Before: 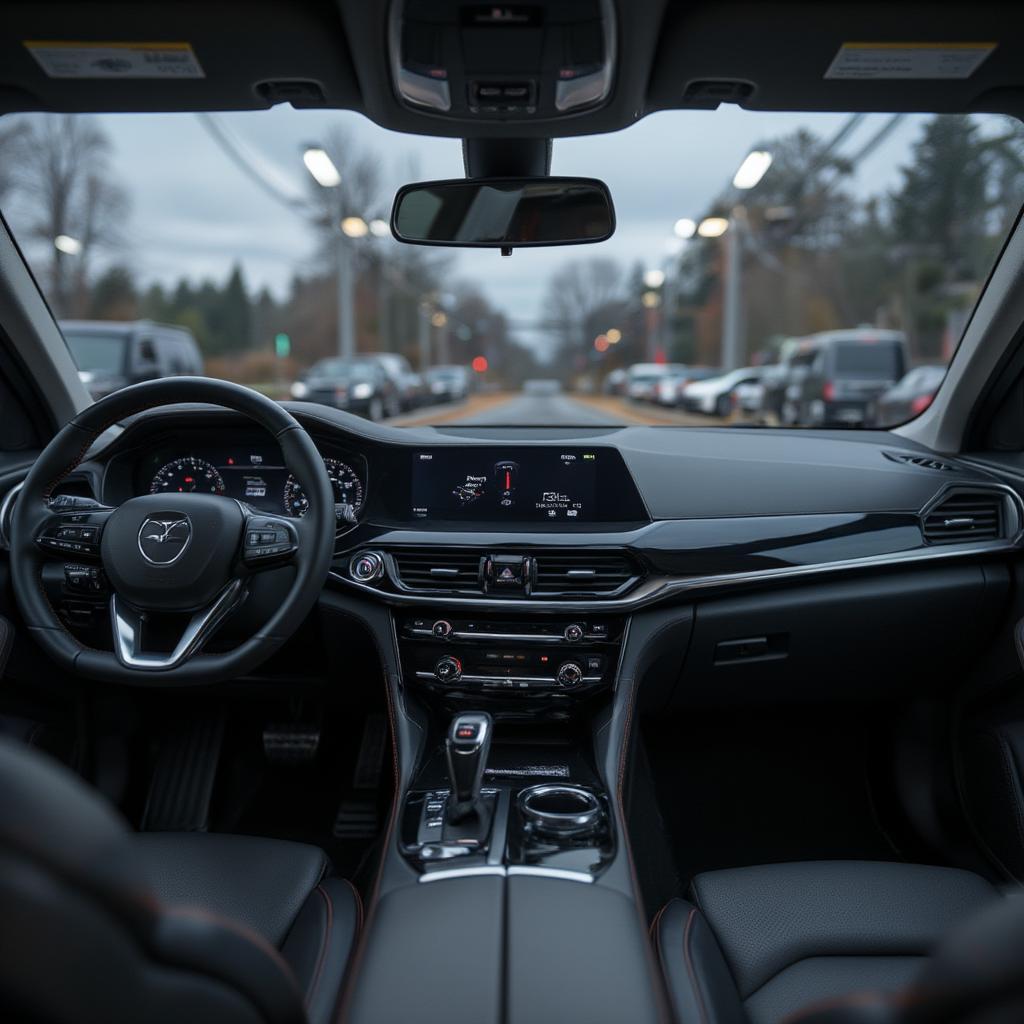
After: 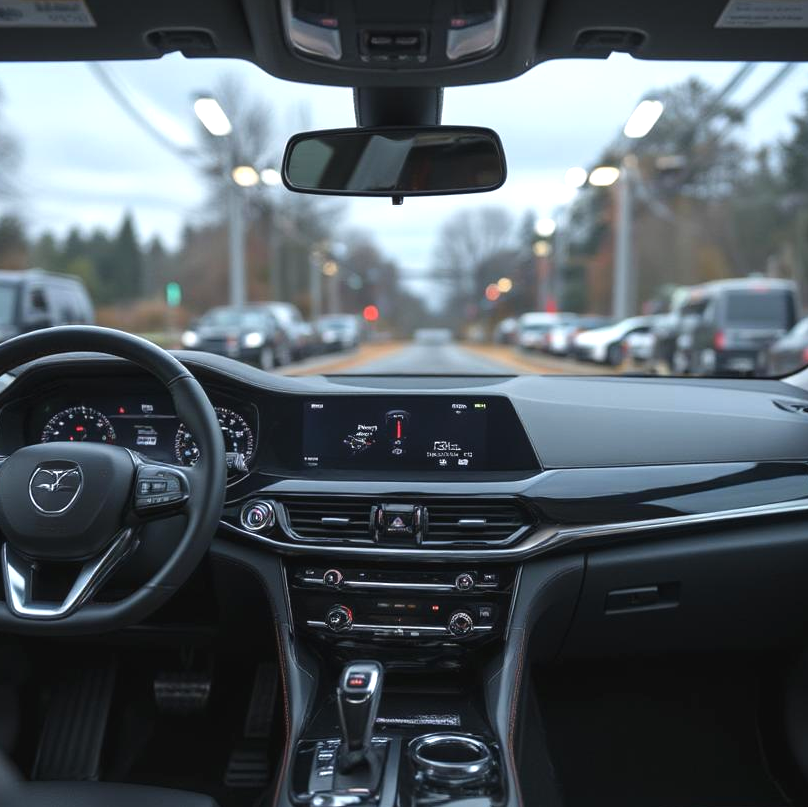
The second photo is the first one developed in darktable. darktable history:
exposure: black level correction -0.002, exposure 0.715 EV, compensate highlight preservation false
crop and rotate: left 10.74%, top 4.985%, right 10.308%, bottom 16.166%
